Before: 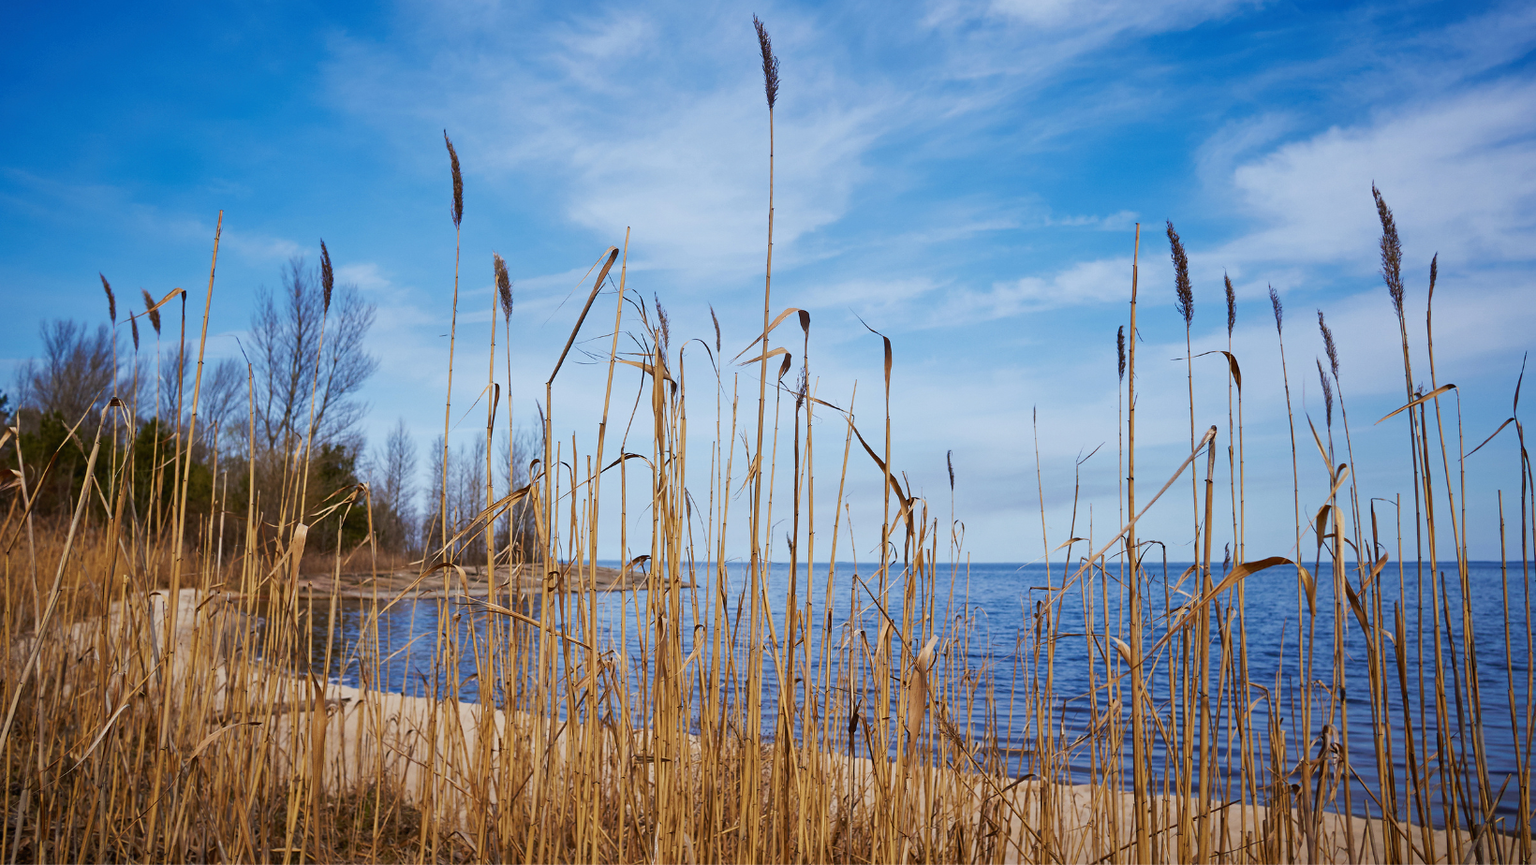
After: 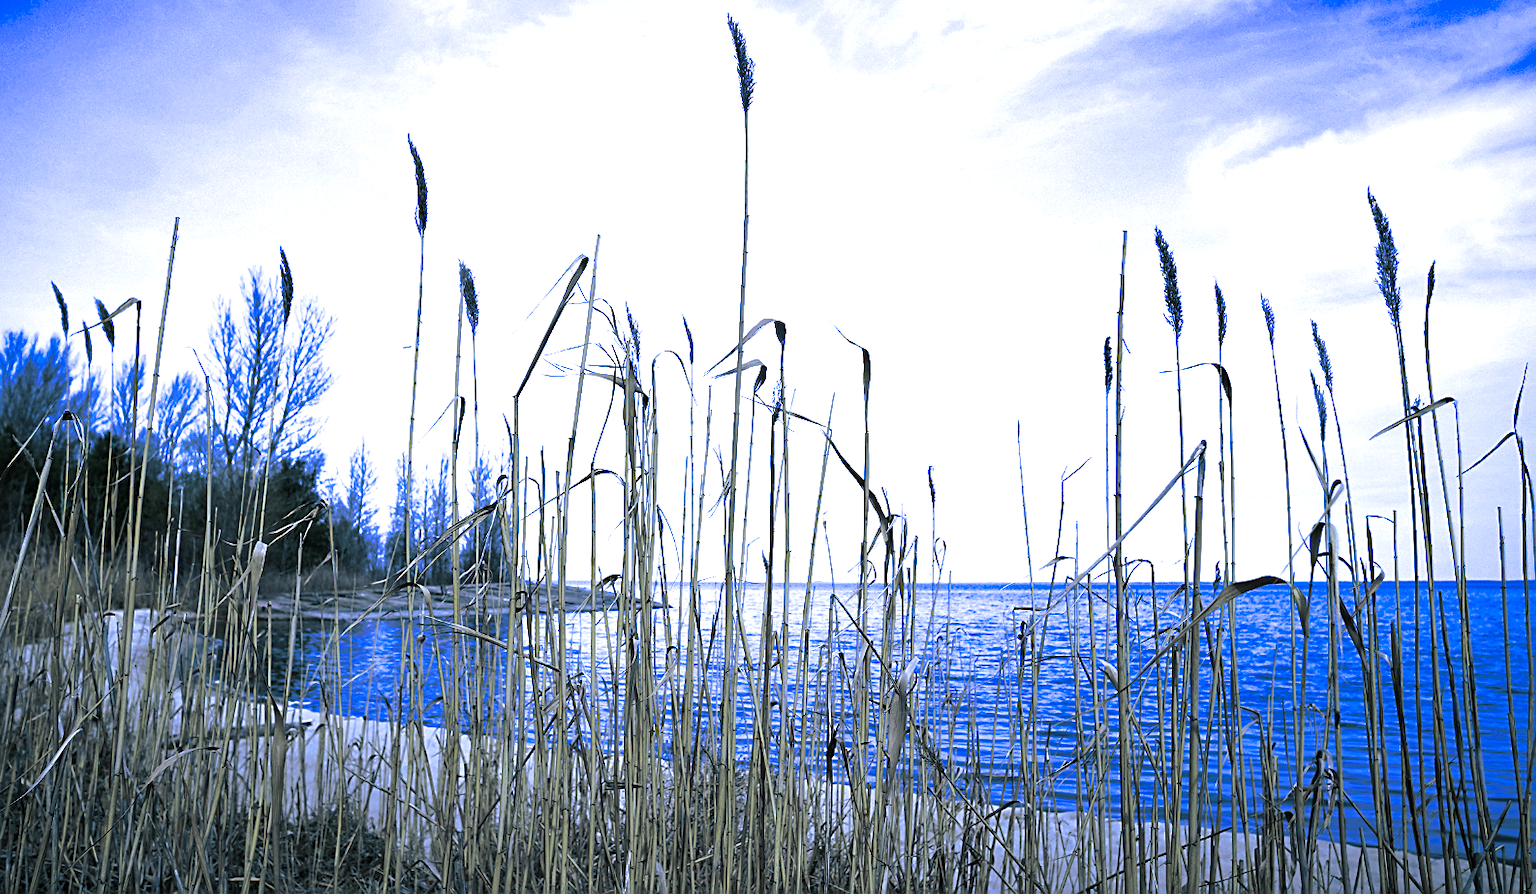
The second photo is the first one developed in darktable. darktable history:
crop and rotate: left 3.238%
white balance: red 0.766, blue 1.537
sharpen: on, module defaults
split-toning: shadows › hue 205.2°, shadows › saturation 0.43, highlights › hue 54°, highlights › saturation 0.54
color balance: contrast 10%
